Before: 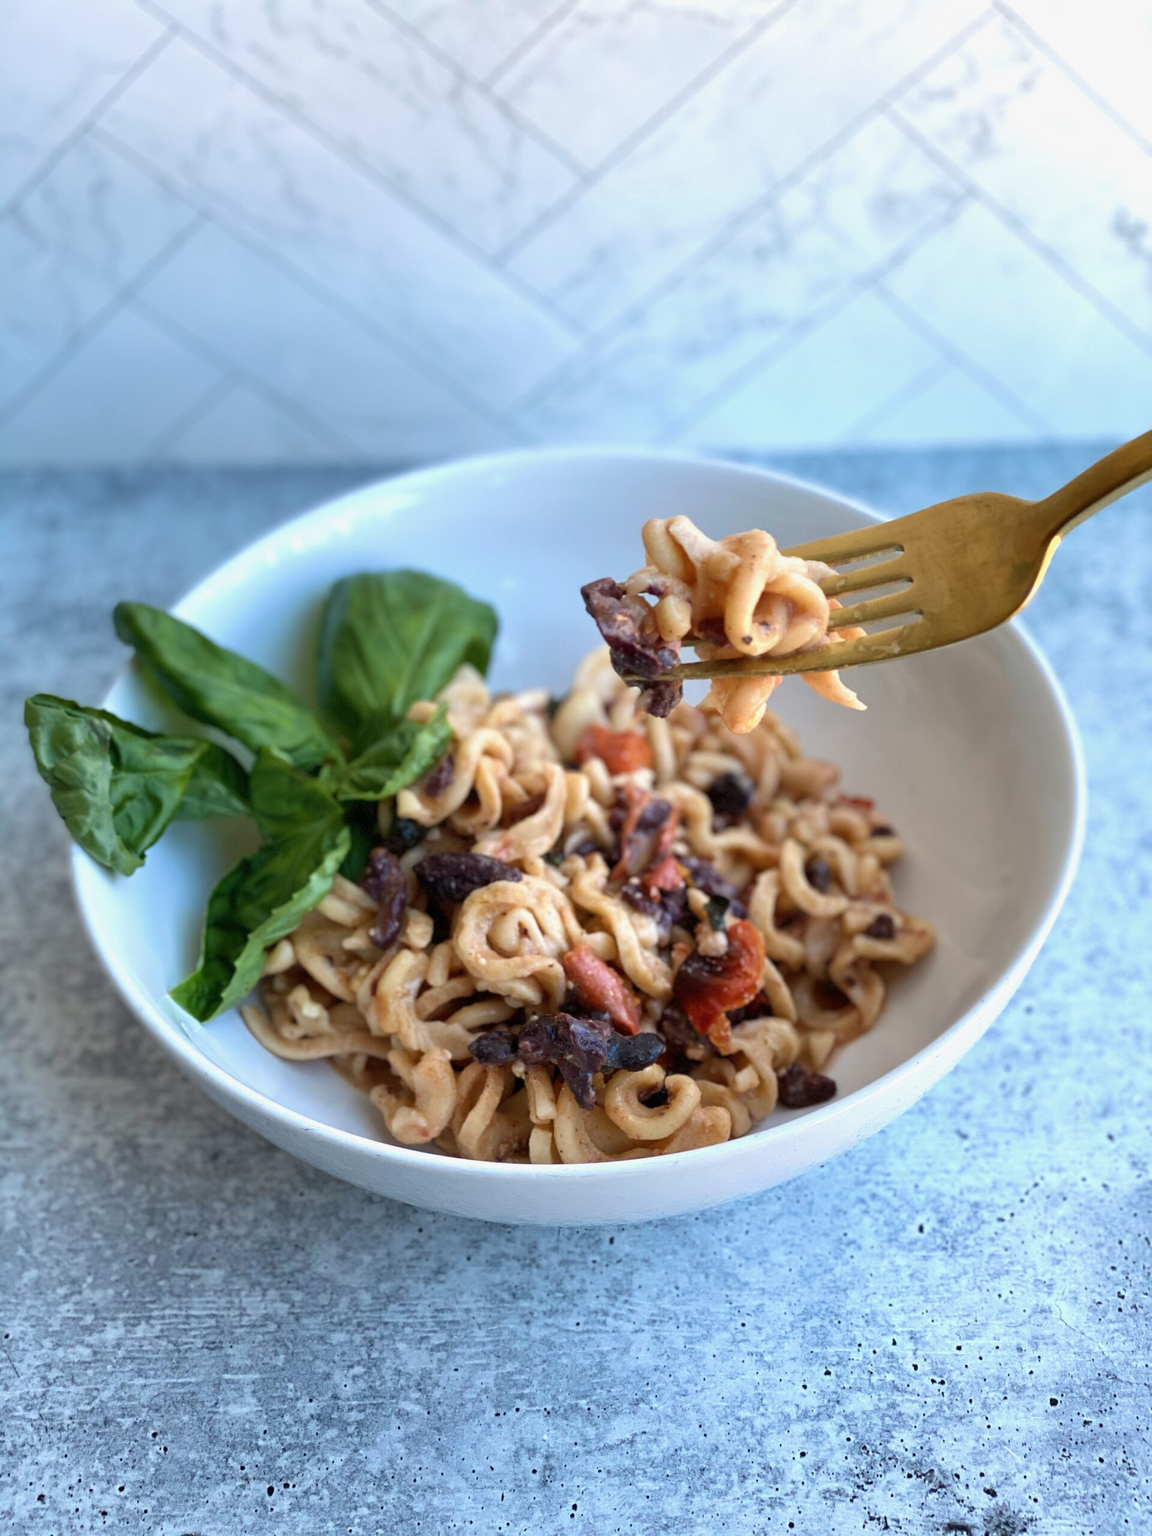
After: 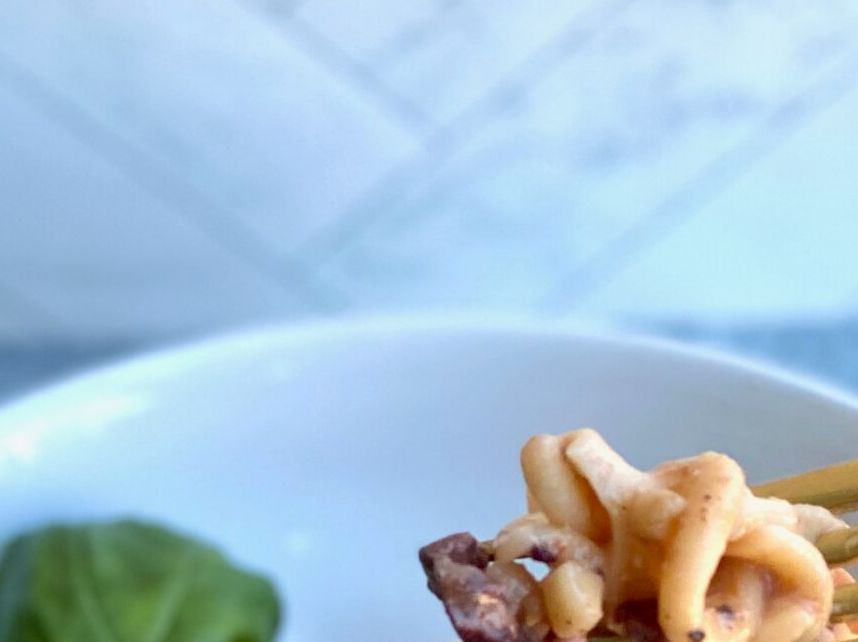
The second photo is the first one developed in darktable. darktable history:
crop: left 28.64%, top 16.832%, right 26.637%, bottom 58.055%
white balance: red 1, blue 1
